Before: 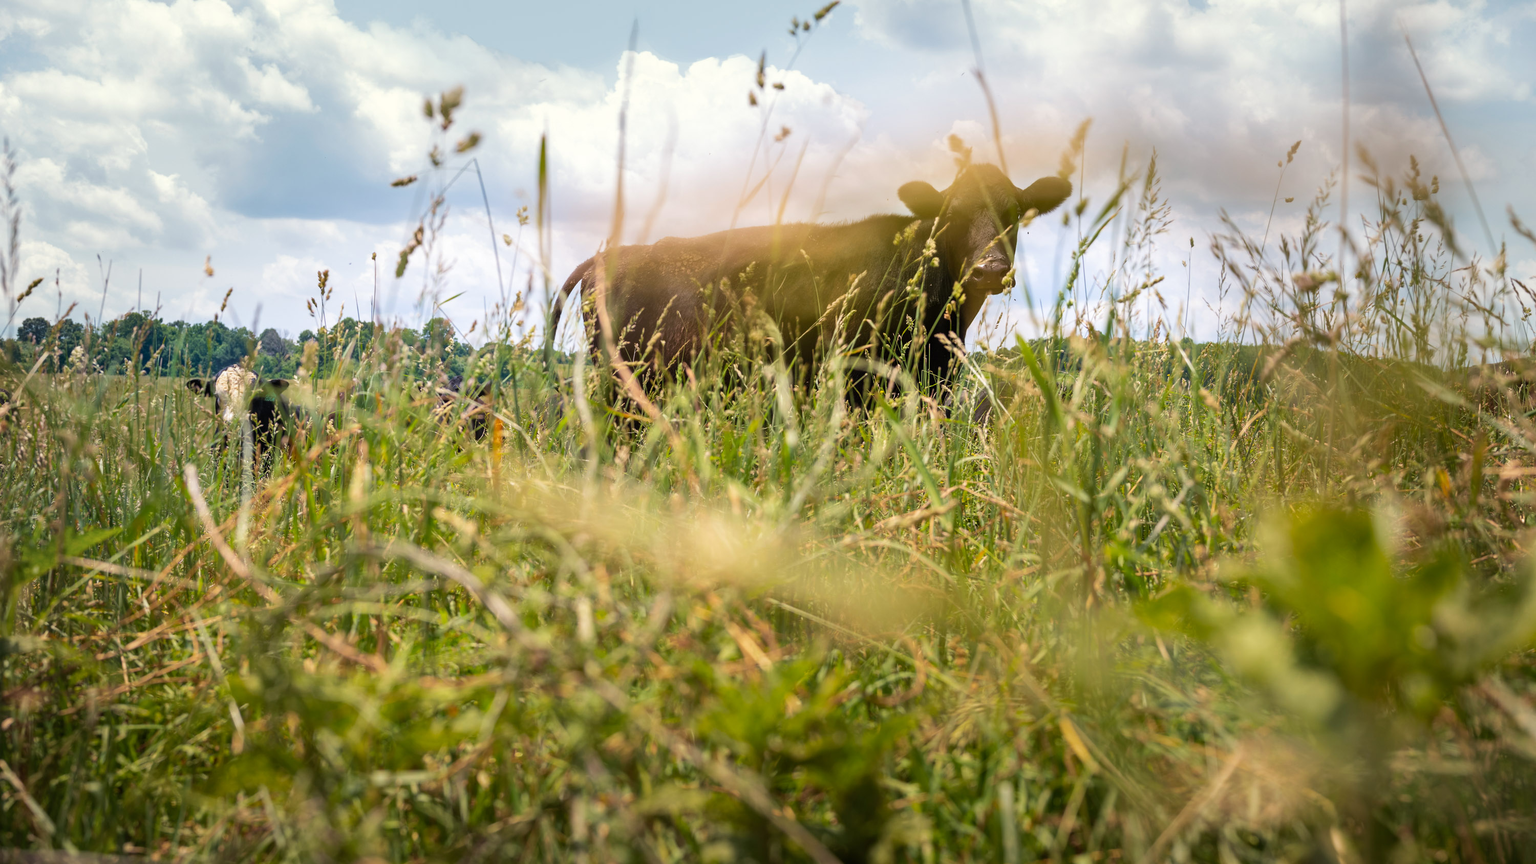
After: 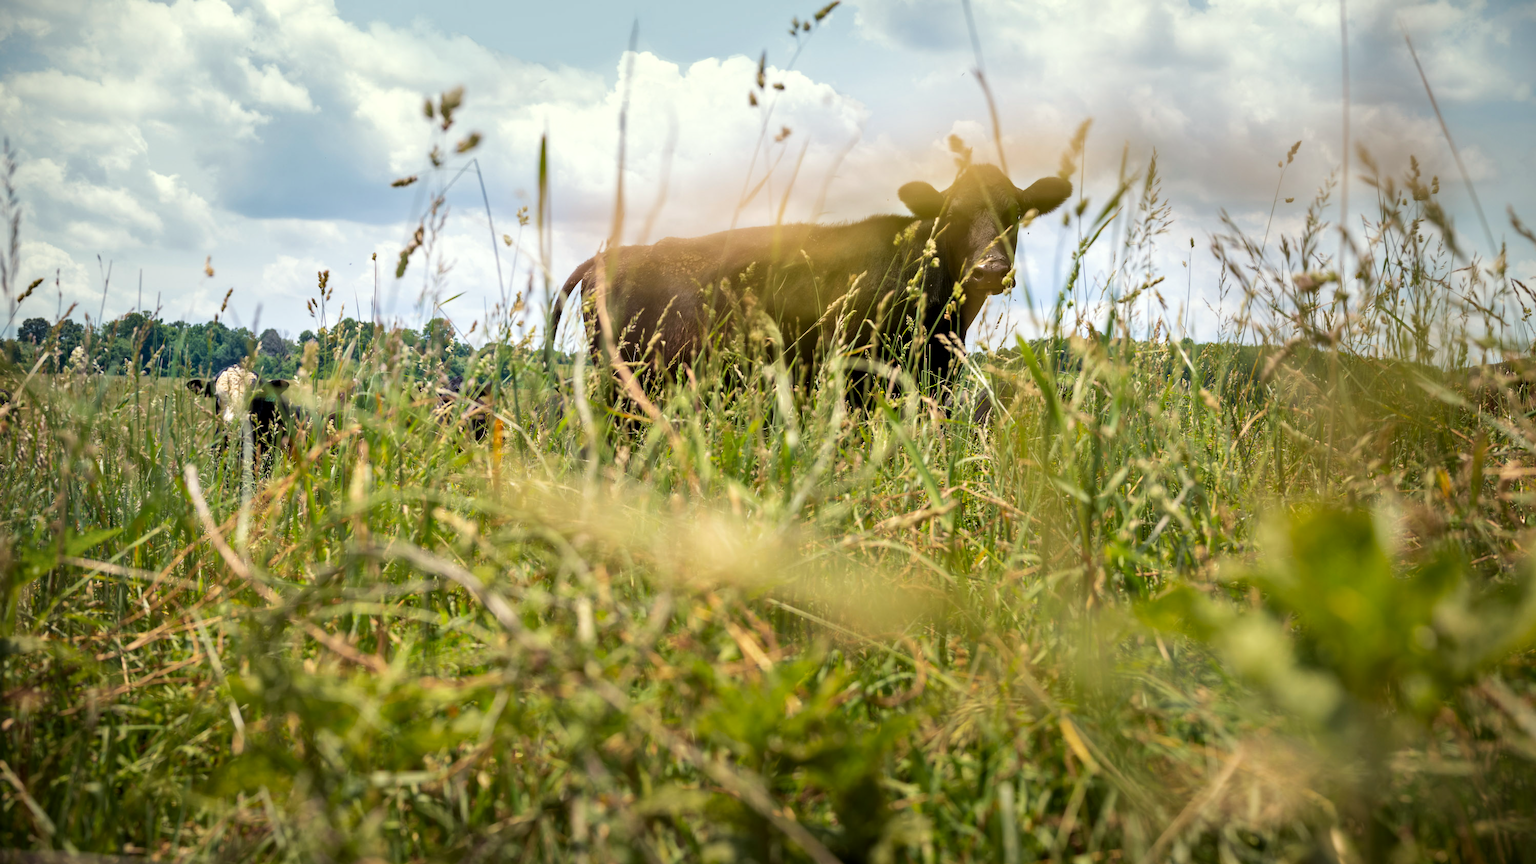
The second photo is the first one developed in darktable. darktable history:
color correction: highlights a* -2.54, highlights b* 2.51
contrast equalizer: octaves 7, y [[0.5, 0.488, 0.462, 0.461, 0.491, 0.5], [0.5 ×6], [0.5 ×6], [0 ×6], [0 ×6]], mix -0.986
vignetting: fall-off start 91.68%, brightness -0.983, saturation 0.49
